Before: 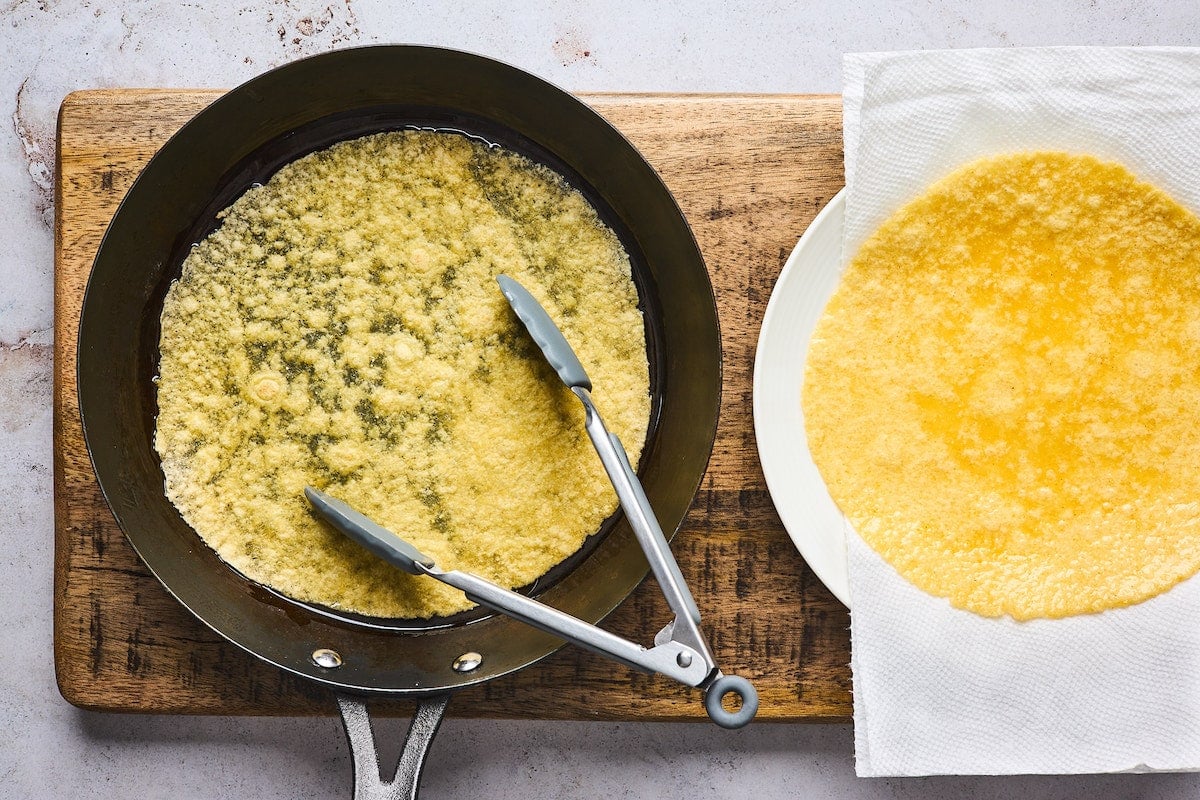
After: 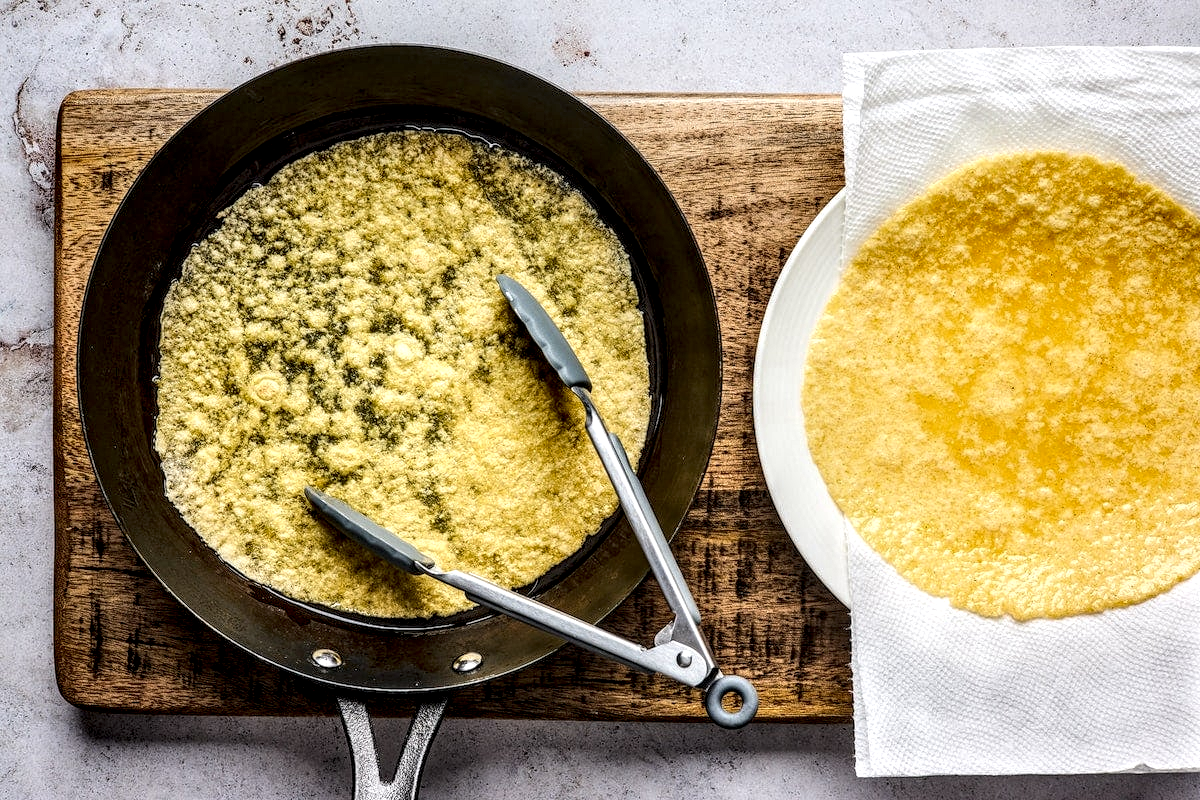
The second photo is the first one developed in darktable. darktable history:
local contrast: highlights 22%, detail 198%
